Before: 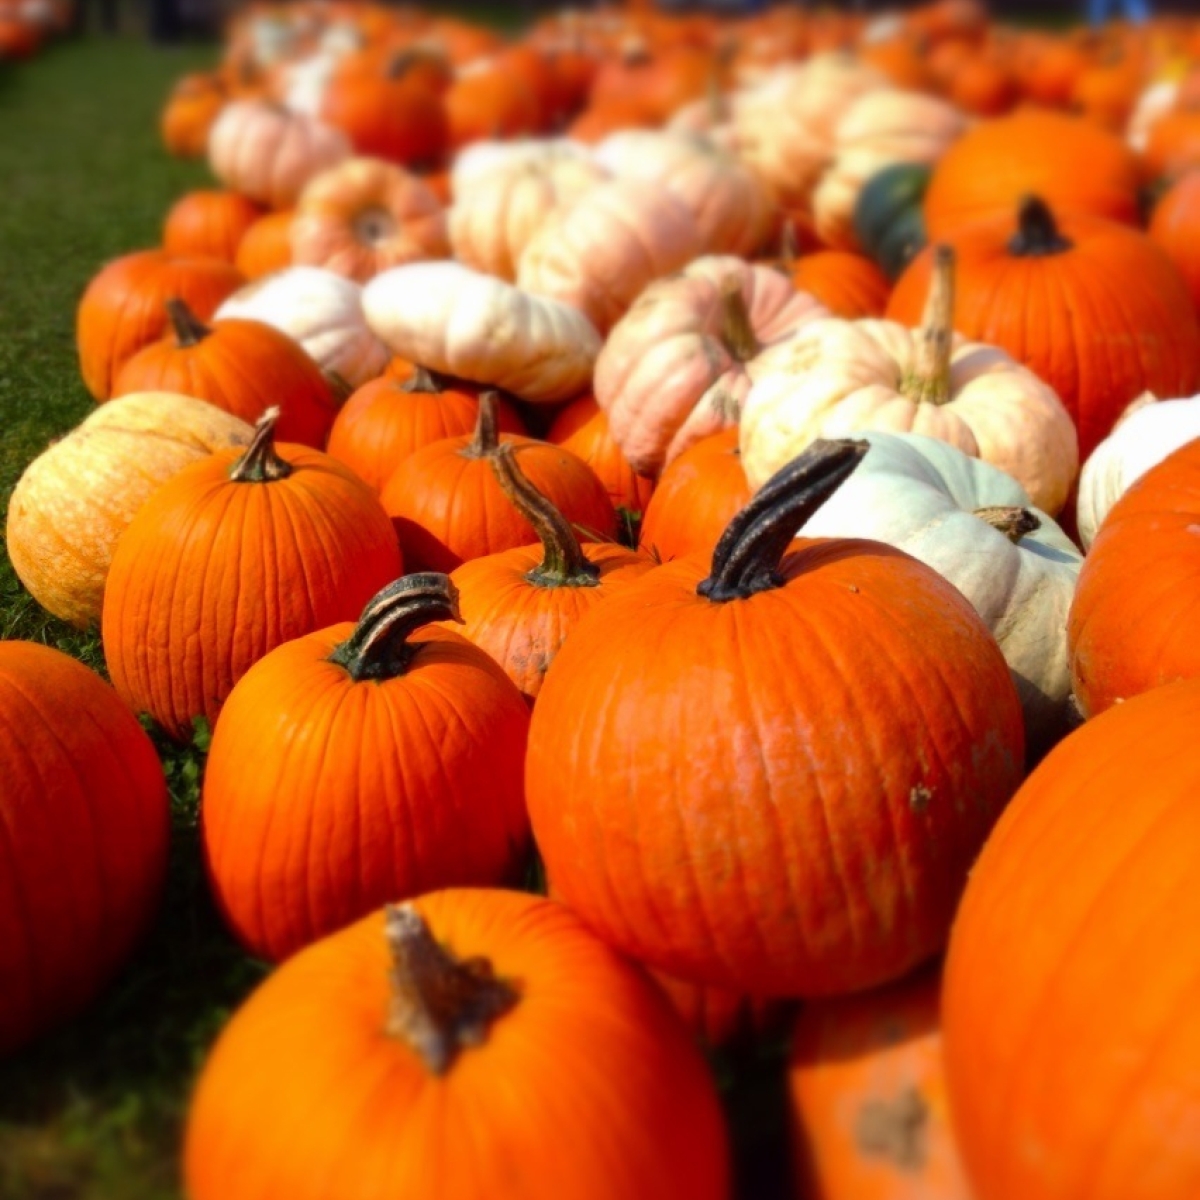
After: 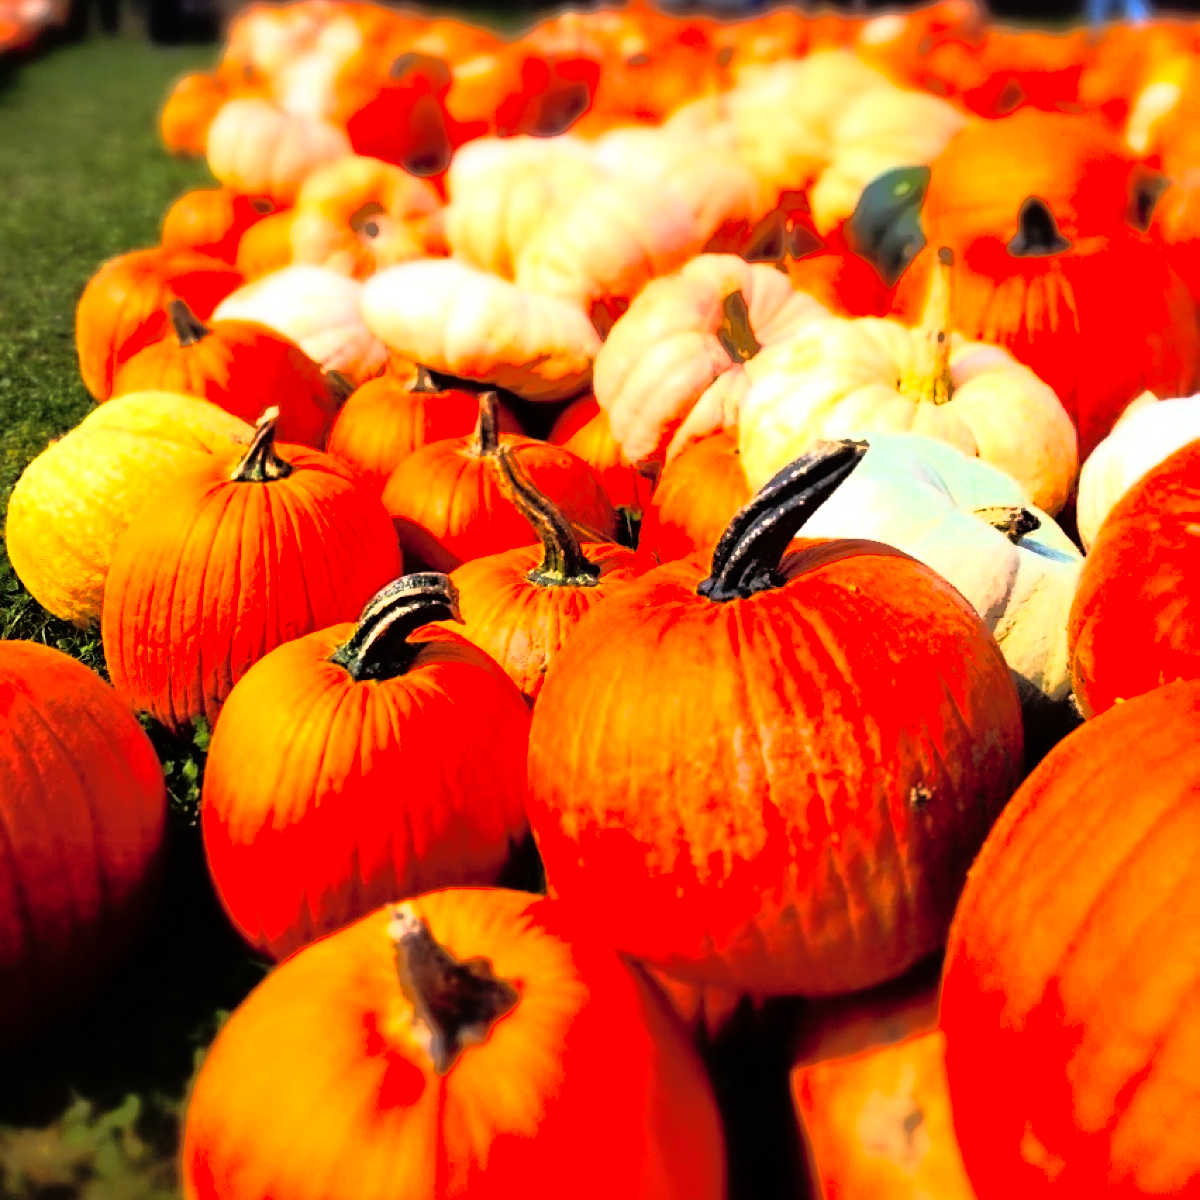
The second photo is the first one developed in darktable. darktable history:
base curve: curves: ch0 [(0, 0) (0.005, 0.002) (0.193, 0.295) (0.399, 0.664) (0.75, 0.928) (1, 1)]
rgb curve: curves: ch0 [(0, 0) (0.21, 0.15) (0.24, 0.21) (0.5, 0.75) (0.75, 0.96) (0.89, 0.99) (1, 1)]; ch1 [(0, 0.02) (0.21, 0.13) (0.25, 0.2) (0.5, 0.67) (0.75, 0.9) (0.89, 0.97) (1, 1)]; ch2 [(0, 0.02) (0.21, 0.13) (0.25, 0.2) (0.5, 0.67) (0.75, 0.9) (0.89, 0.97) (1, 1)], compensate middle gray true
sharpen: radius 2.531, amount 0.628
shadows and highlights: shadows 60, highlights -60
